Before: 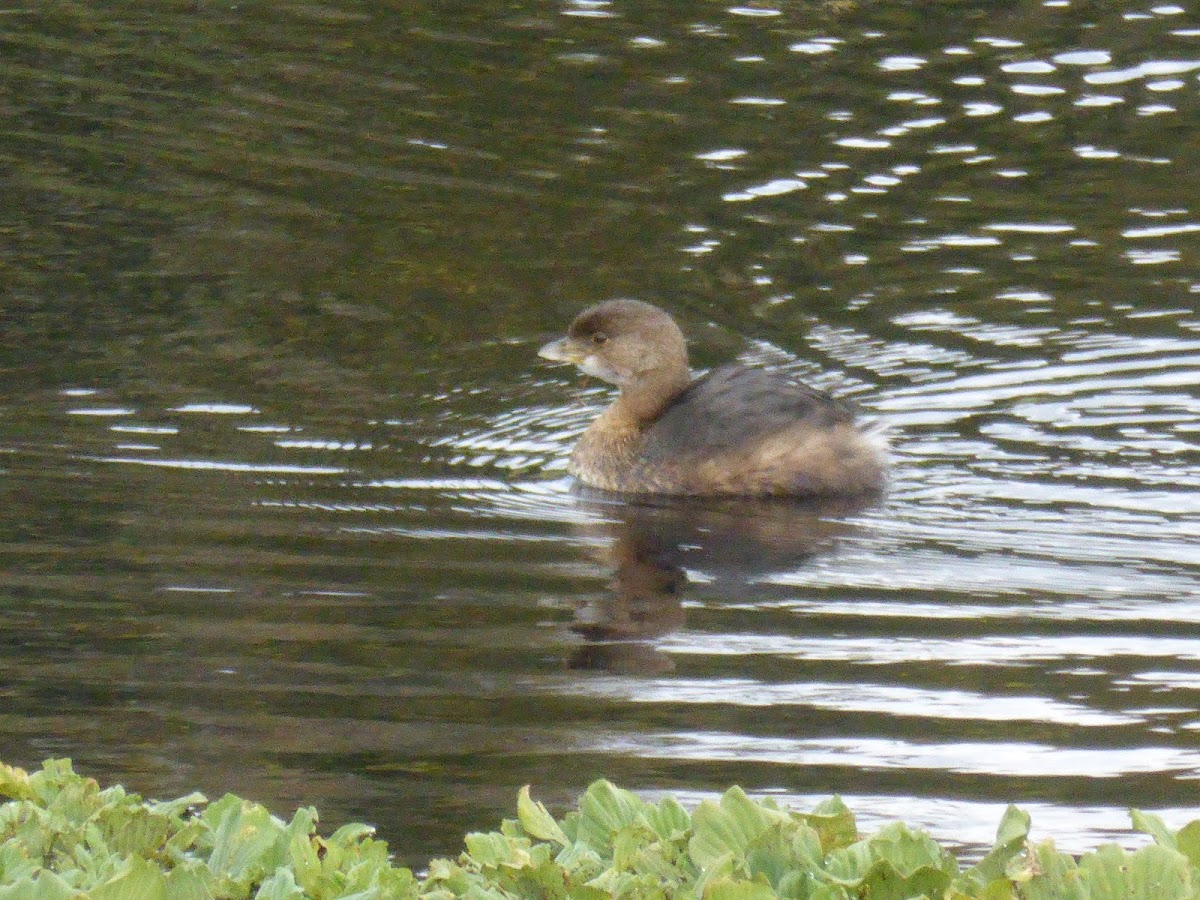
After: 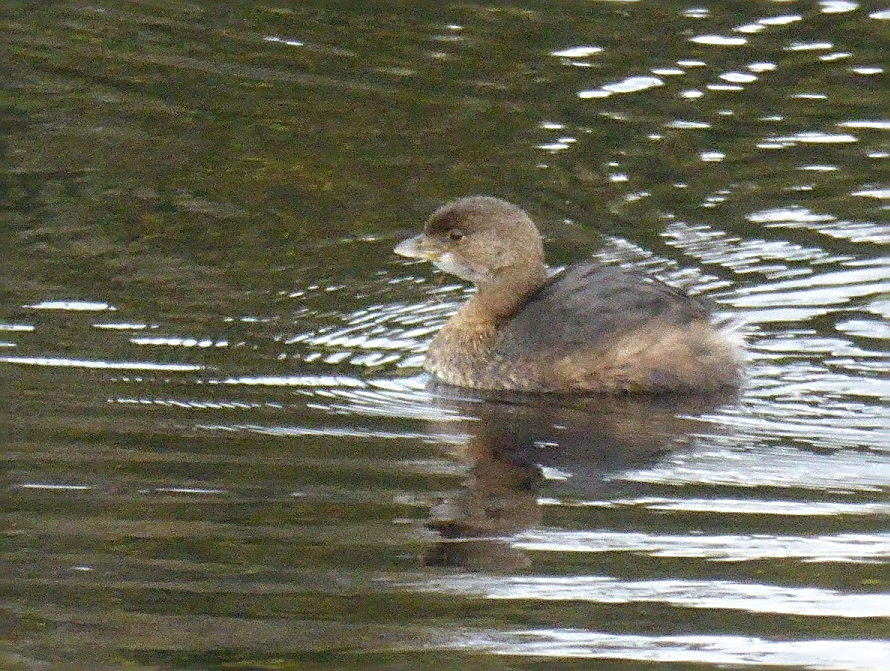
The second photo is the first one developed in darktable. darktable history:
sharpen: radius 2.807, amount 0.722
crop and rotate: left 12.05%, top 11.487%, right 13.706%, bottom 13.846%
